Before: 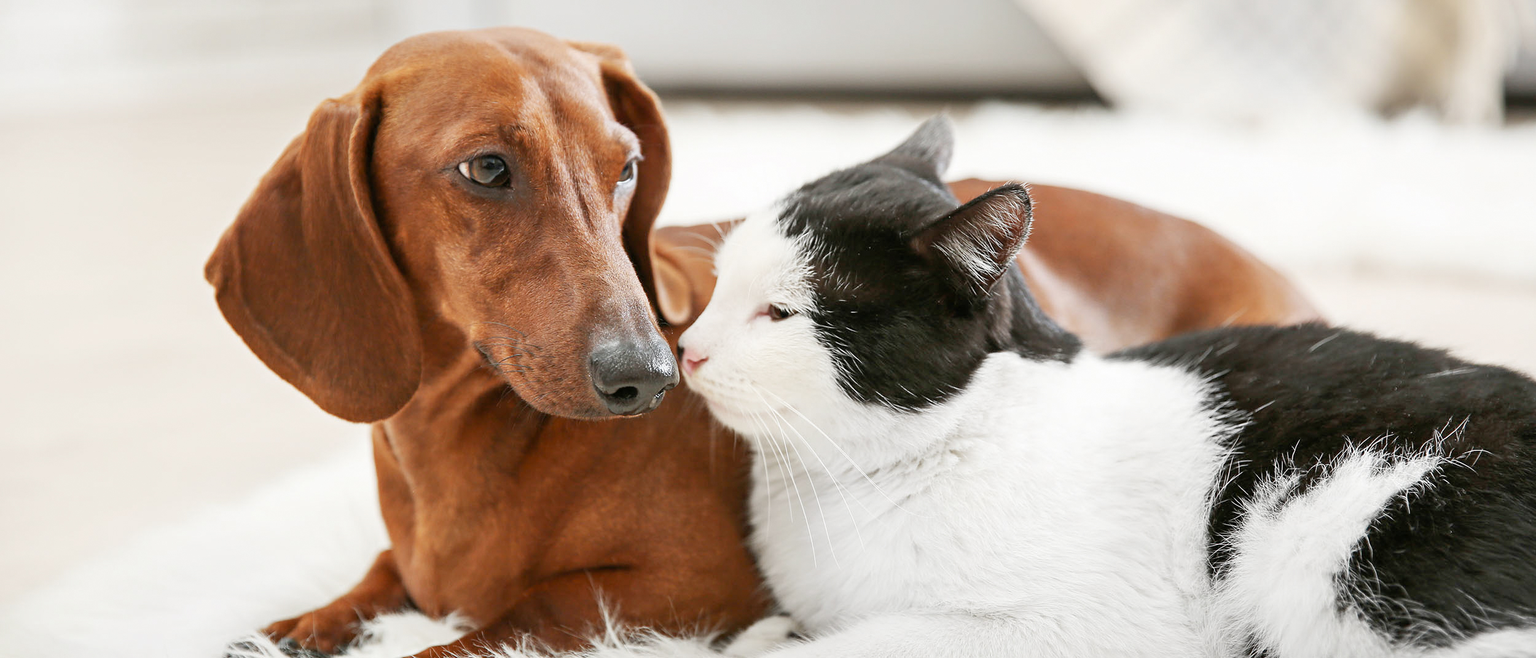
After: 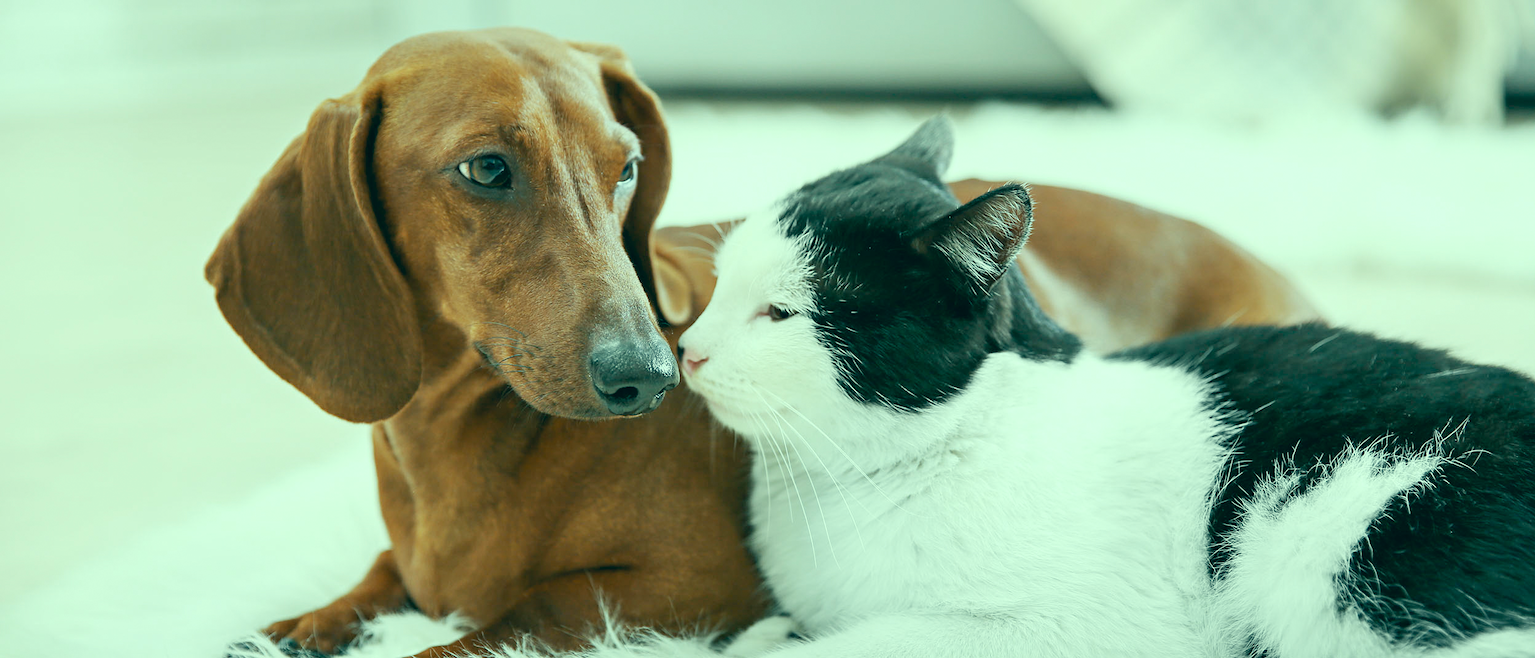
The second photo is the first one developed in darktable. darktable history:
color correction: highlights a* -19.73, highlights b* 9.8, shadows a* -20.4, shadows b* -10.19
